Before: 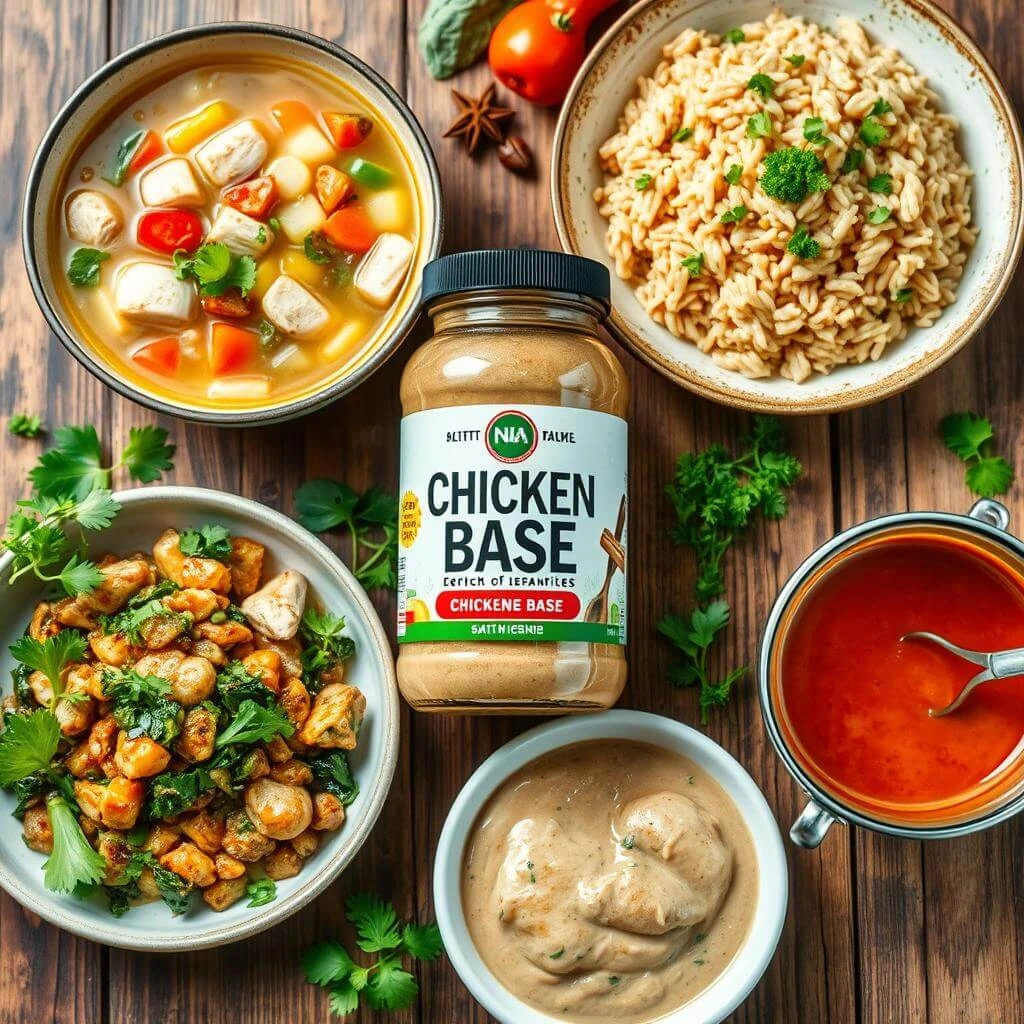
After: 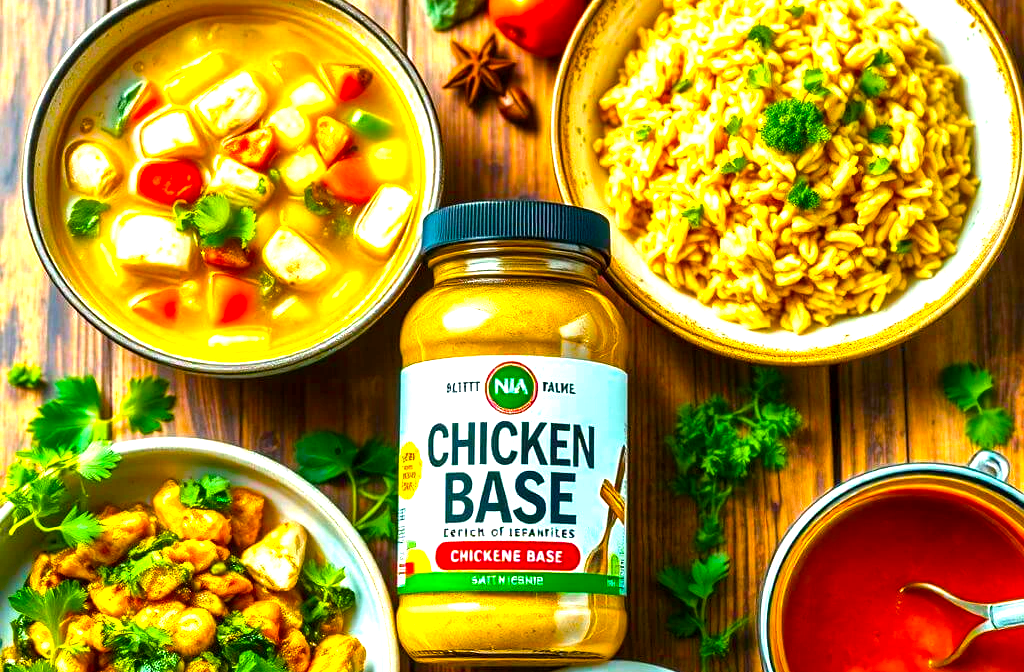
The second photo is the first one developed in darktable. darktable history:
crop and rotate: top 4.848%, bottom 29.503%
color balance rgb: linear chroma grading › global chroma 25%, perceptual saturation grading › global saturation 40%, perceptual brilliance grading › global brilliance 30%, global vibrance 40%
local contrast: mode bilateral grid, contrast 20, coarseness 50, detail 120%, midtone range 0.2
